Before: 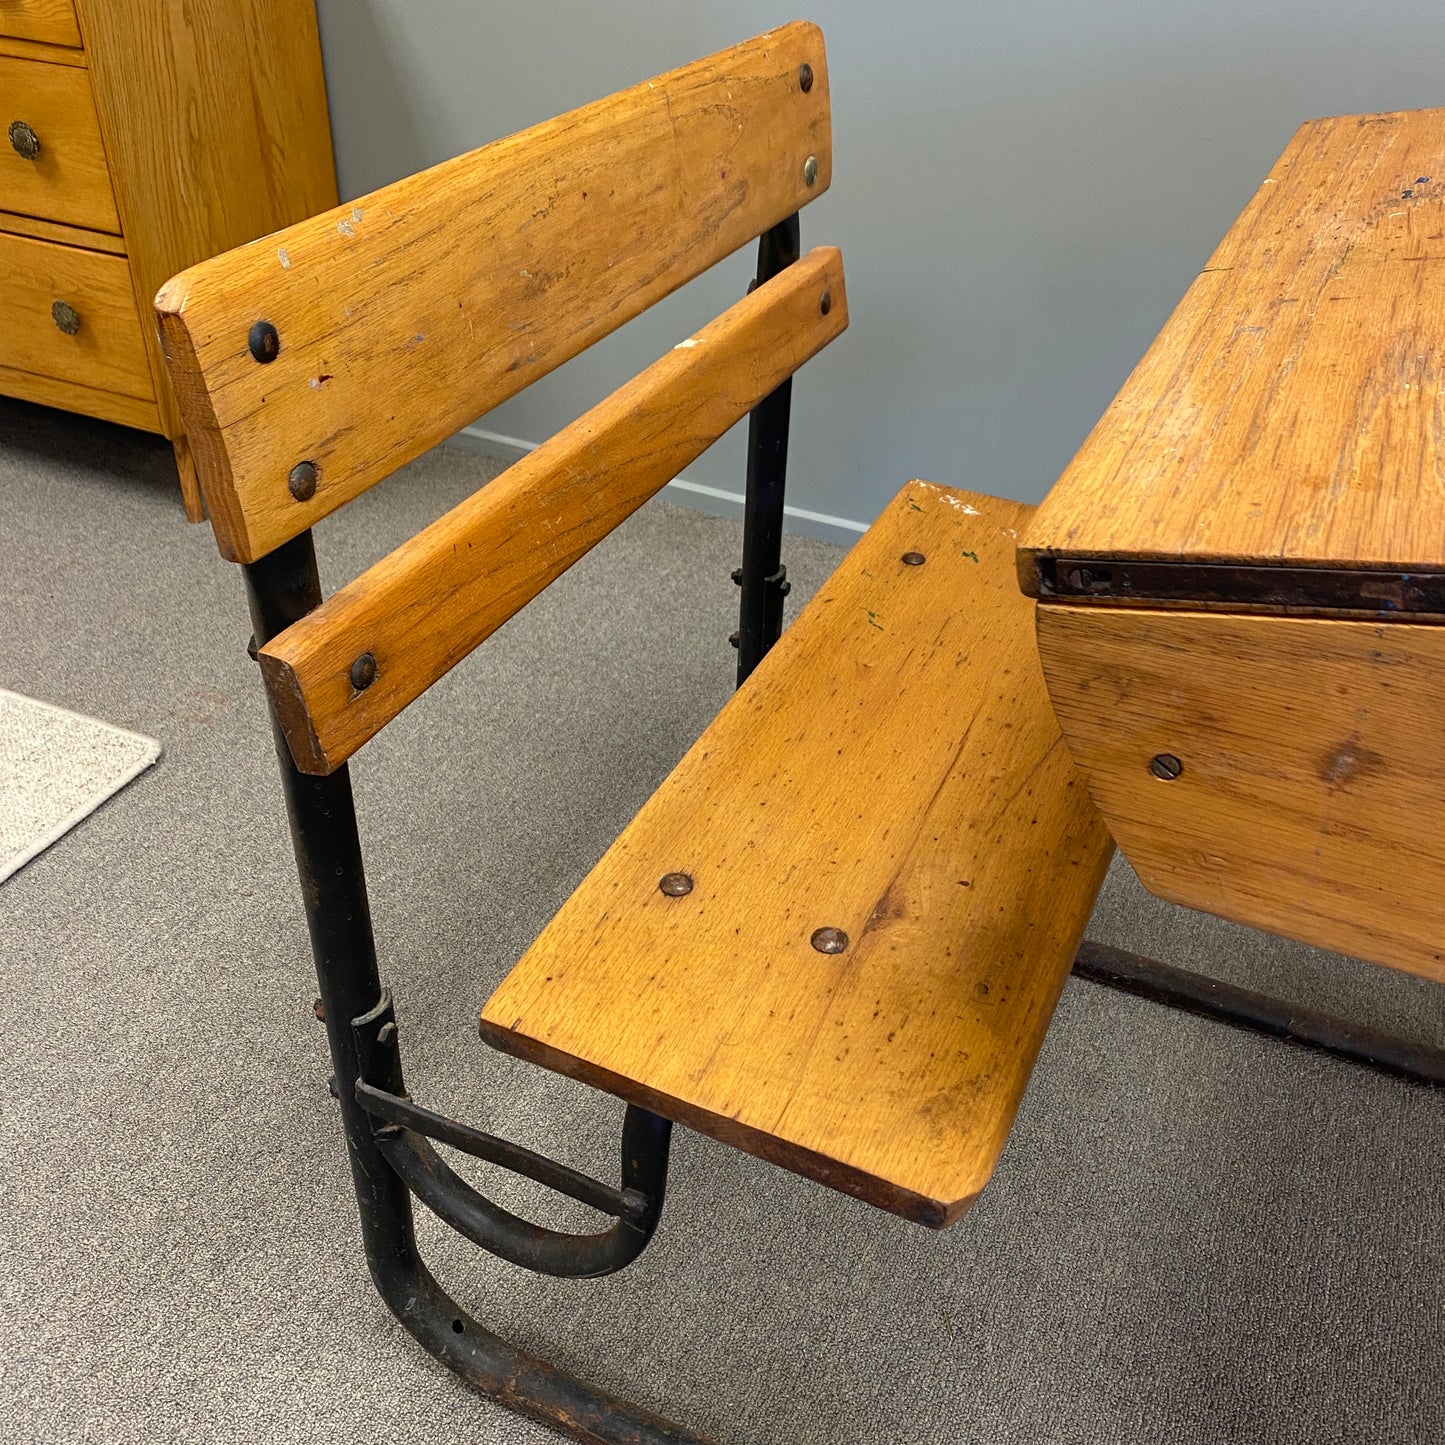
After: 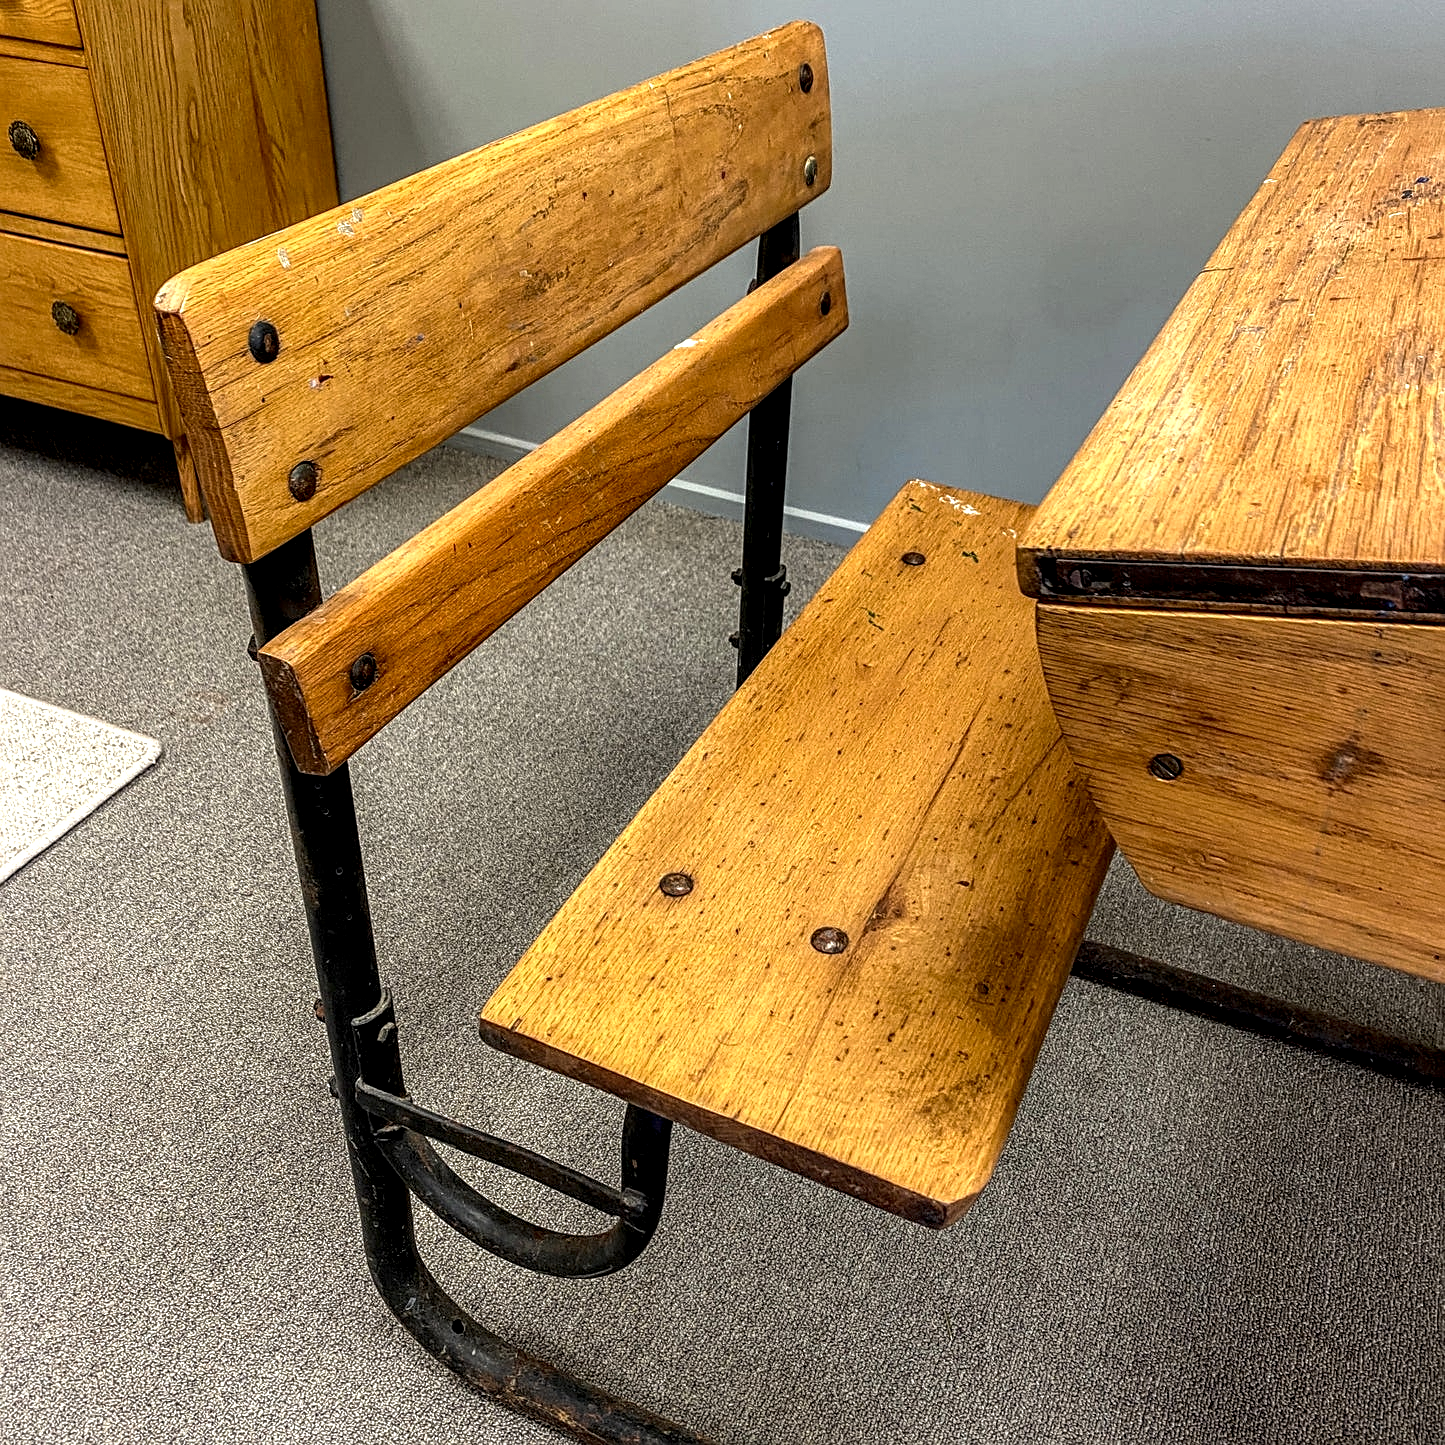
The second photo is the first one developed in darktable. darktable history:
base curve: curves: ch0 [(0, 0) (0.472, 0.455) (1, 1)], preserve colors none
exposure: exposure -0.06 EV, compensate highlight preservation false
sharpen: on, module defaults
levels: levels [0, 0.476, 0.951]
local contrast: highlights 5%, shadows 2%, detail 182%
